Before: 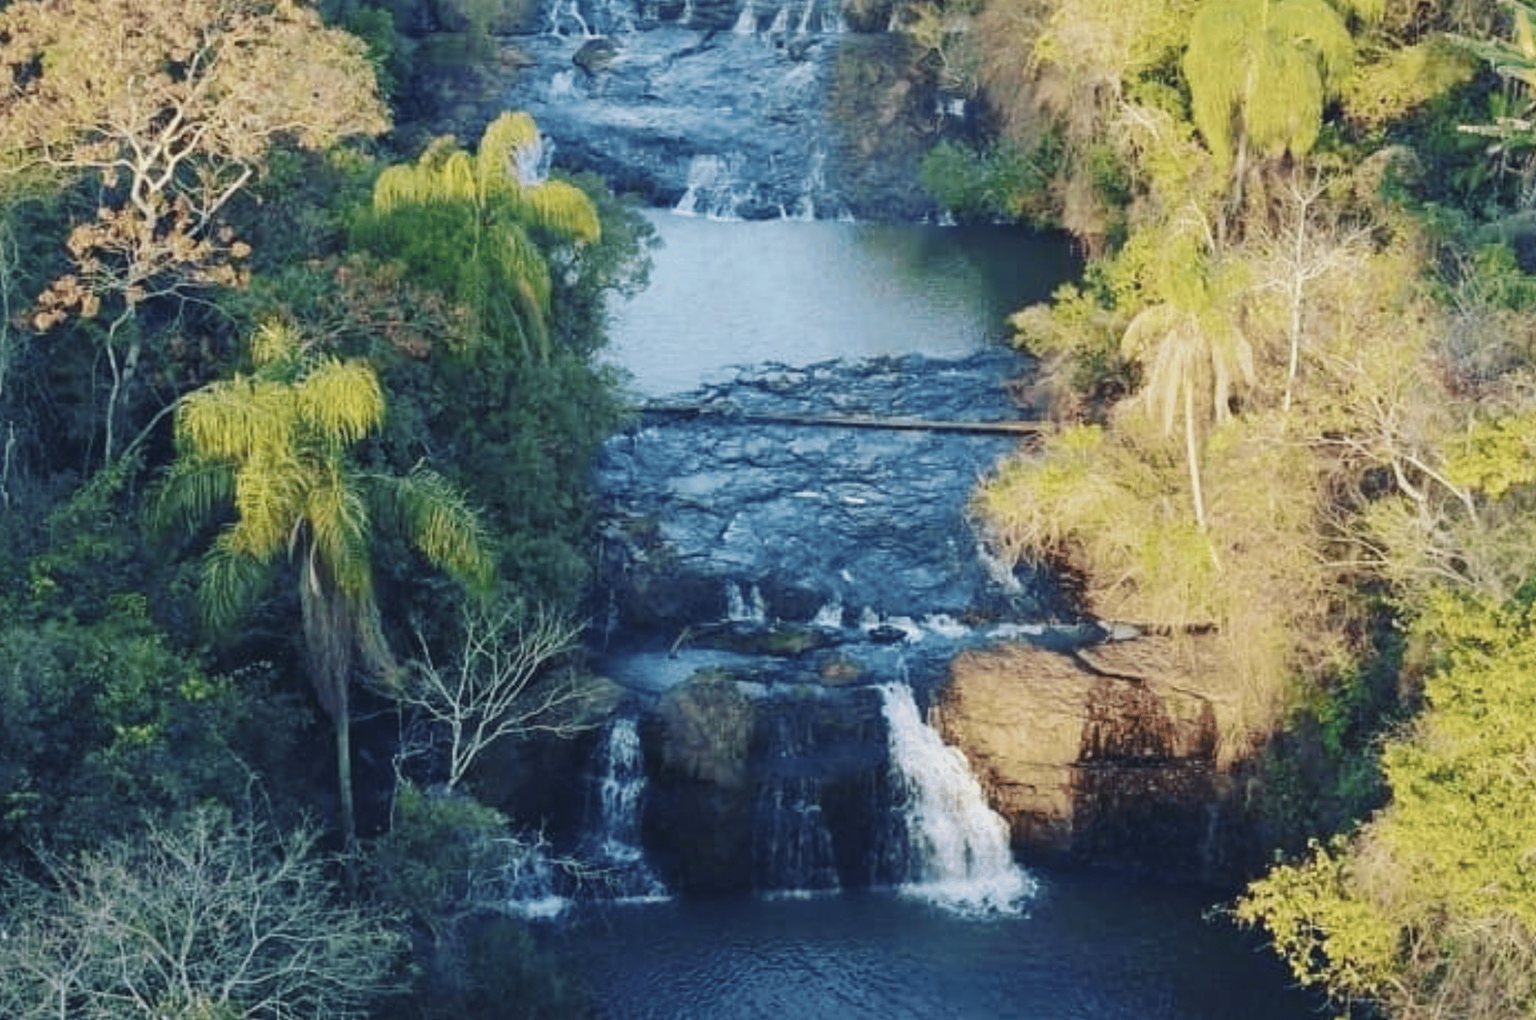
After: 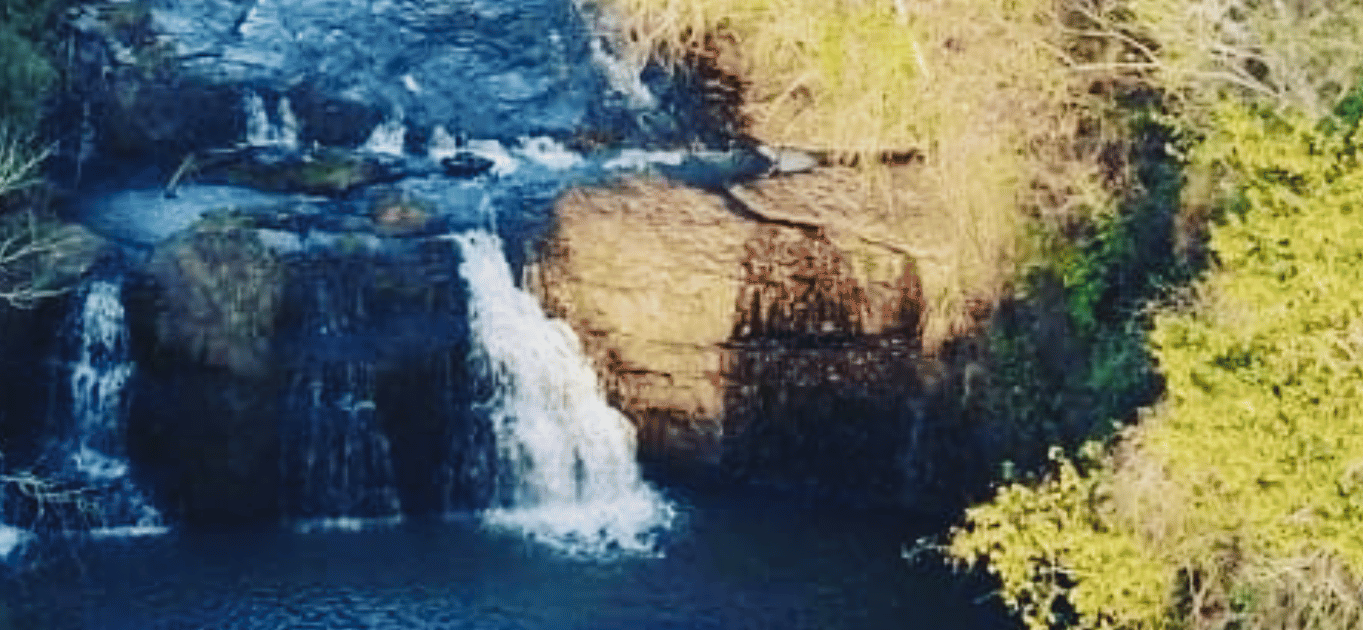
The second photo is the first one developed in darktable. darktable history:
tone curve: curves: ch0 [(0, 0.011) (0.139, 0.106) (0.295, 0.271) (0.499, 0.523) (0.739, 0.782) (0.857, 0.879) (1, 0.967)]; ch1 [(0, 0) (0.272, 0.249) (0.388, 0.385) (0.469, 0.456) (0.495, 0.497) (0.524, 0.518) (0.602, 0.623) (0.725, 0.779) (1, 1)]; ch2 [(0, 0) (0.125, 0.089) (0.353, 0.329) (0.443, 0.408) (0.502, 0.499) (0.548, 0.549) (0.608, 0.635) (1, 1)], preserve colors none
crop and rotate: left 35.821%, top 50.543%, bottom 4.796%
